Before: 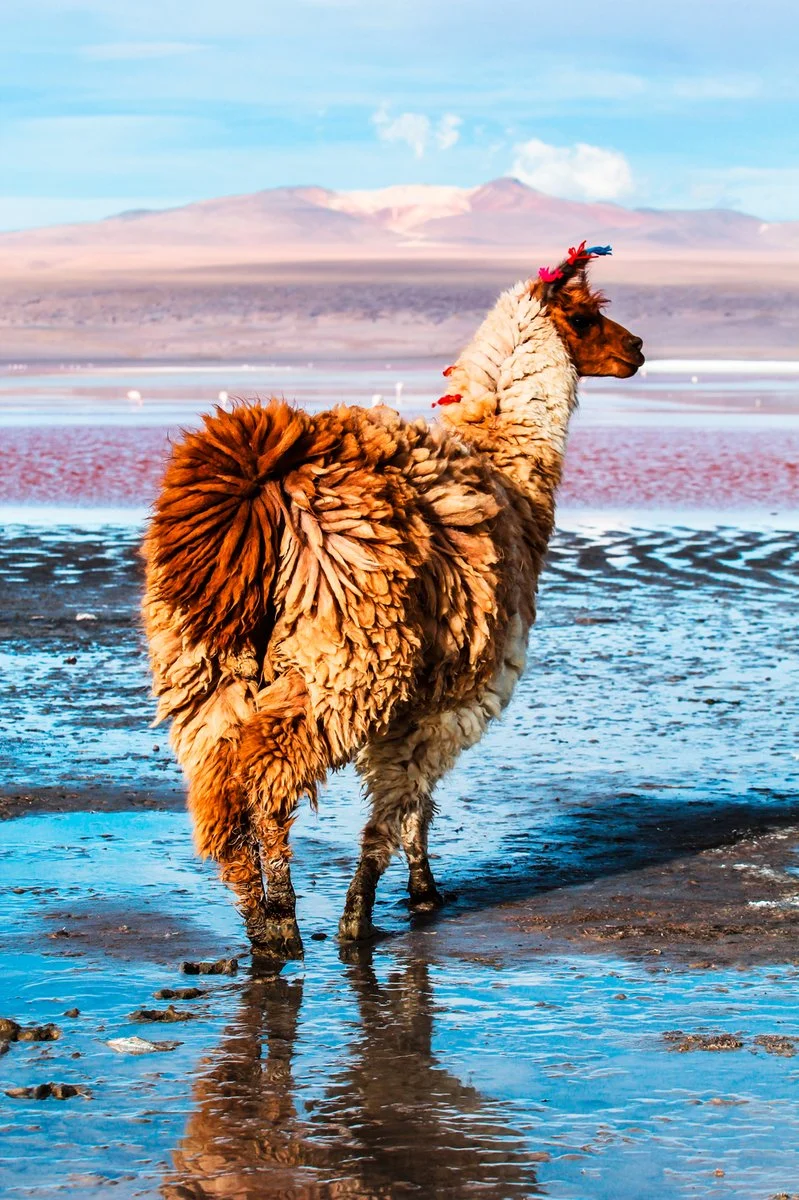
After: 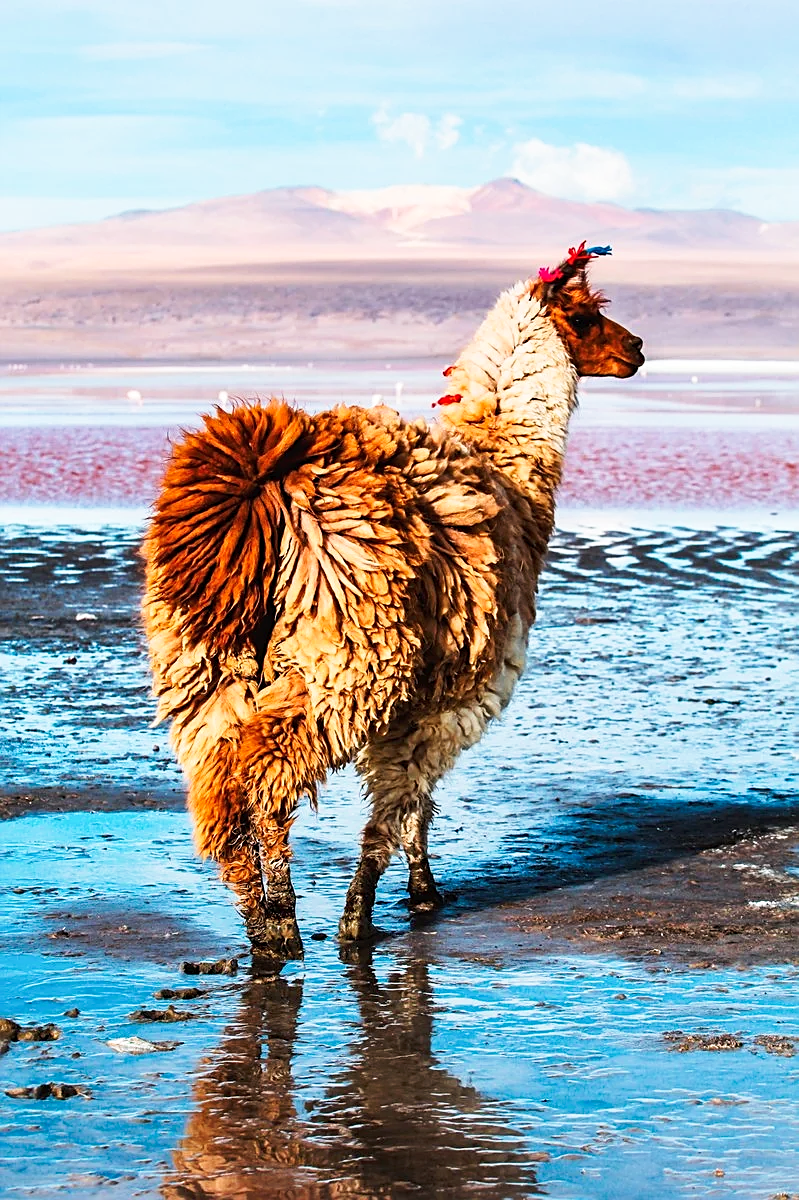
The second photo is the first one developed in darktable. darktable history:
sharpen: on, module defaults
tone curve: curves: ch0 [(0, 0) (0.003, 0.019) (0.011, 0.022) (0.025, 0.03) (0.044, 0.049) (0.069, 0.08) (0.1, 0.111) (0.136, 0.144) (0.177, 0.189) (0.224, 0.23) (0.277, 0.285) (0.335, 0.356) (0.399, 0.428) (0.468, 0.511) (0.543, 0.597) (0.623, 0.682) (0.709, 0.773) (0.801, 0.865) (0.898, 0.945) (1, 1)], preserve colors none
